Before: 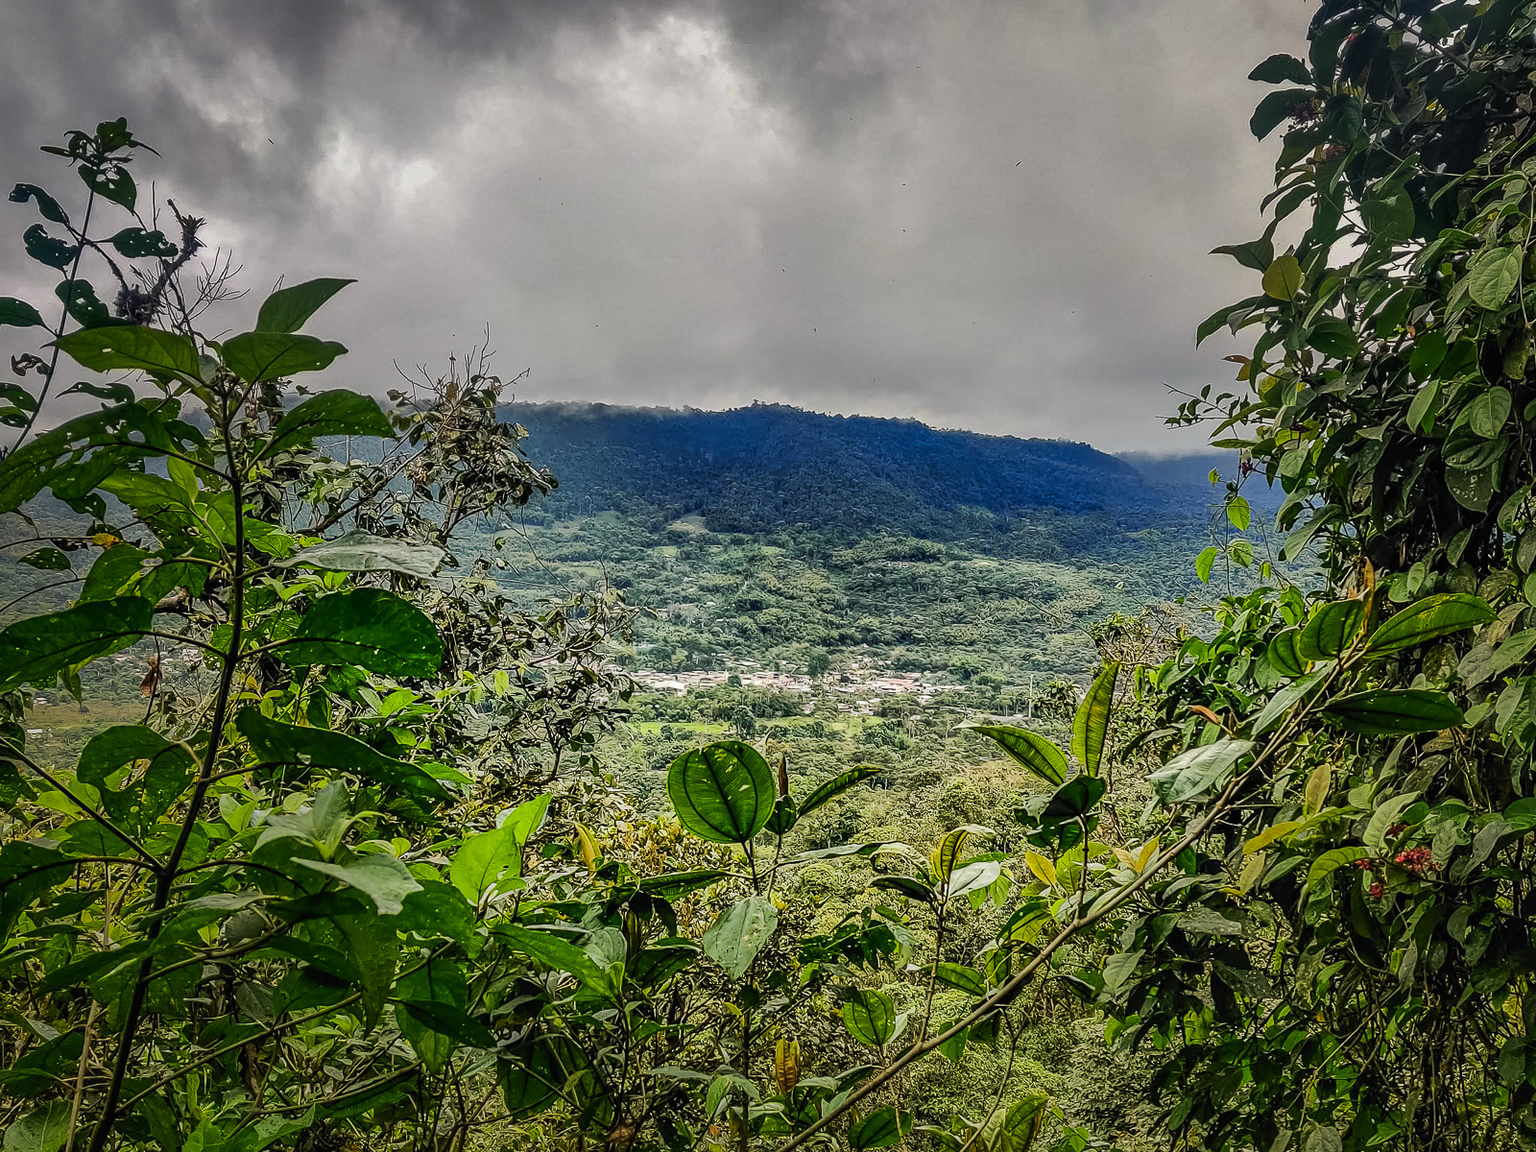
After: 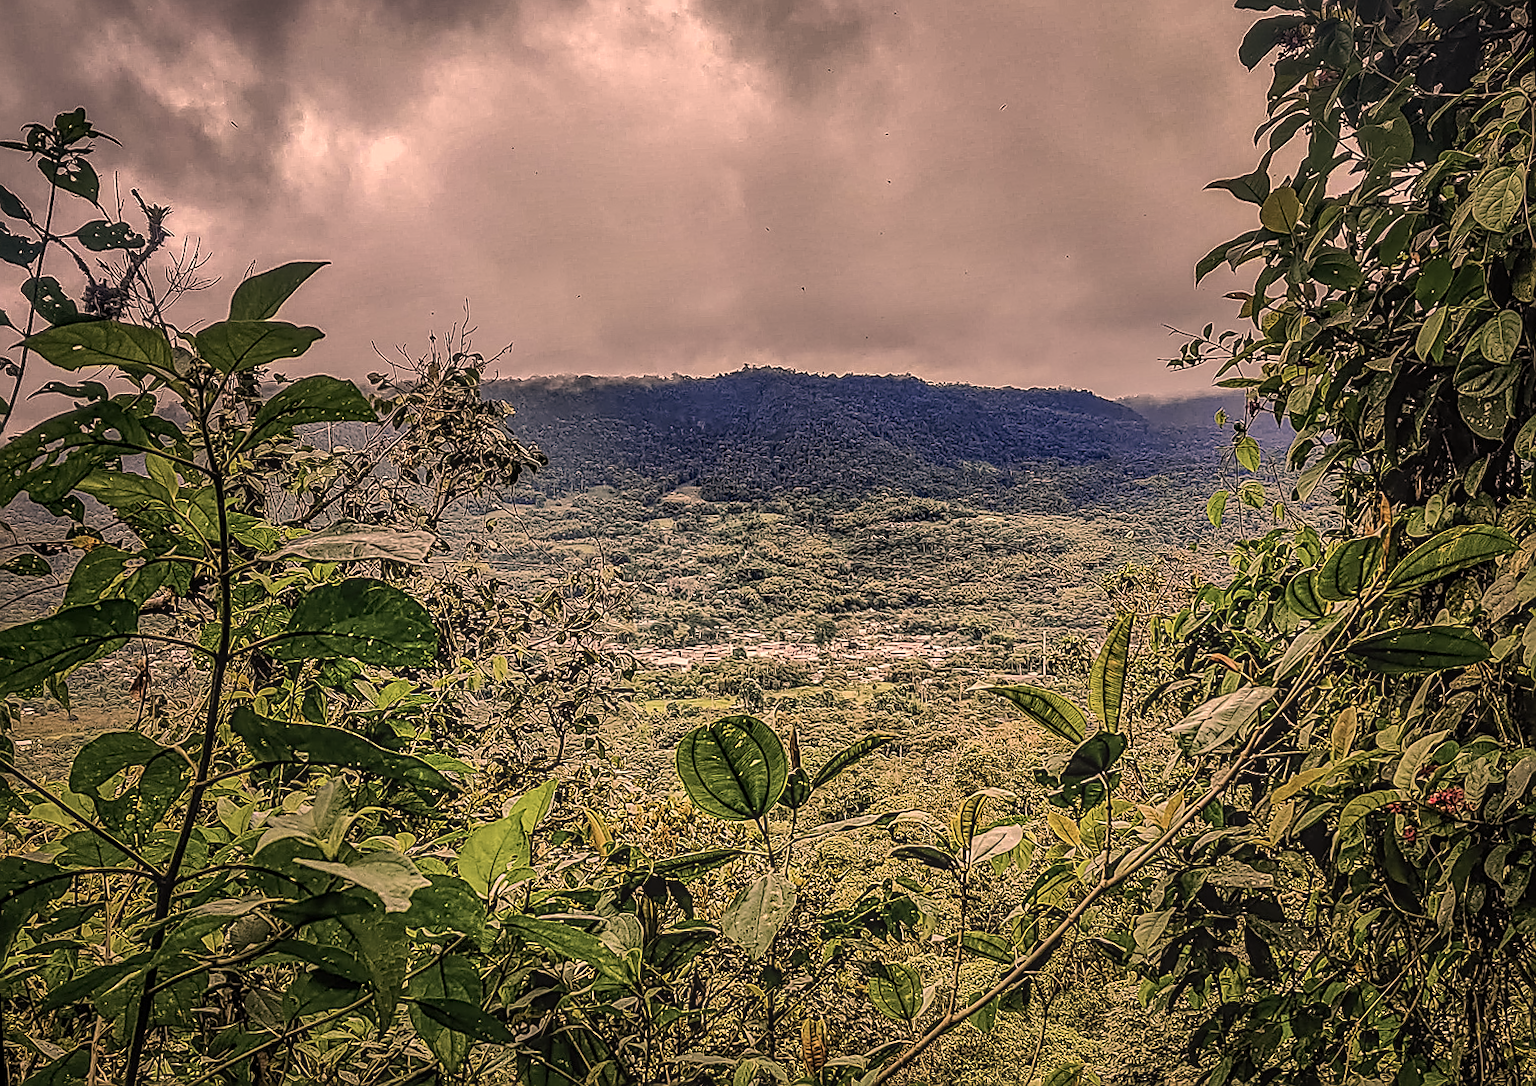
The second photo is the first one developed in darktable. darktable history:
rotate and perspective: rotation -3°, crop left 0.031, crop right 0.968, crop top 0.07, crop bottom 0.93
sharpen: amount 1
local contrast: highlights 0%, shadows 0%, detail 133%
color correction: highlights a* 21.16, highlights b* 19.61
color balance: input saturation 100.43%, contrast fulcrum 14.22%, output saturation 70.41%
